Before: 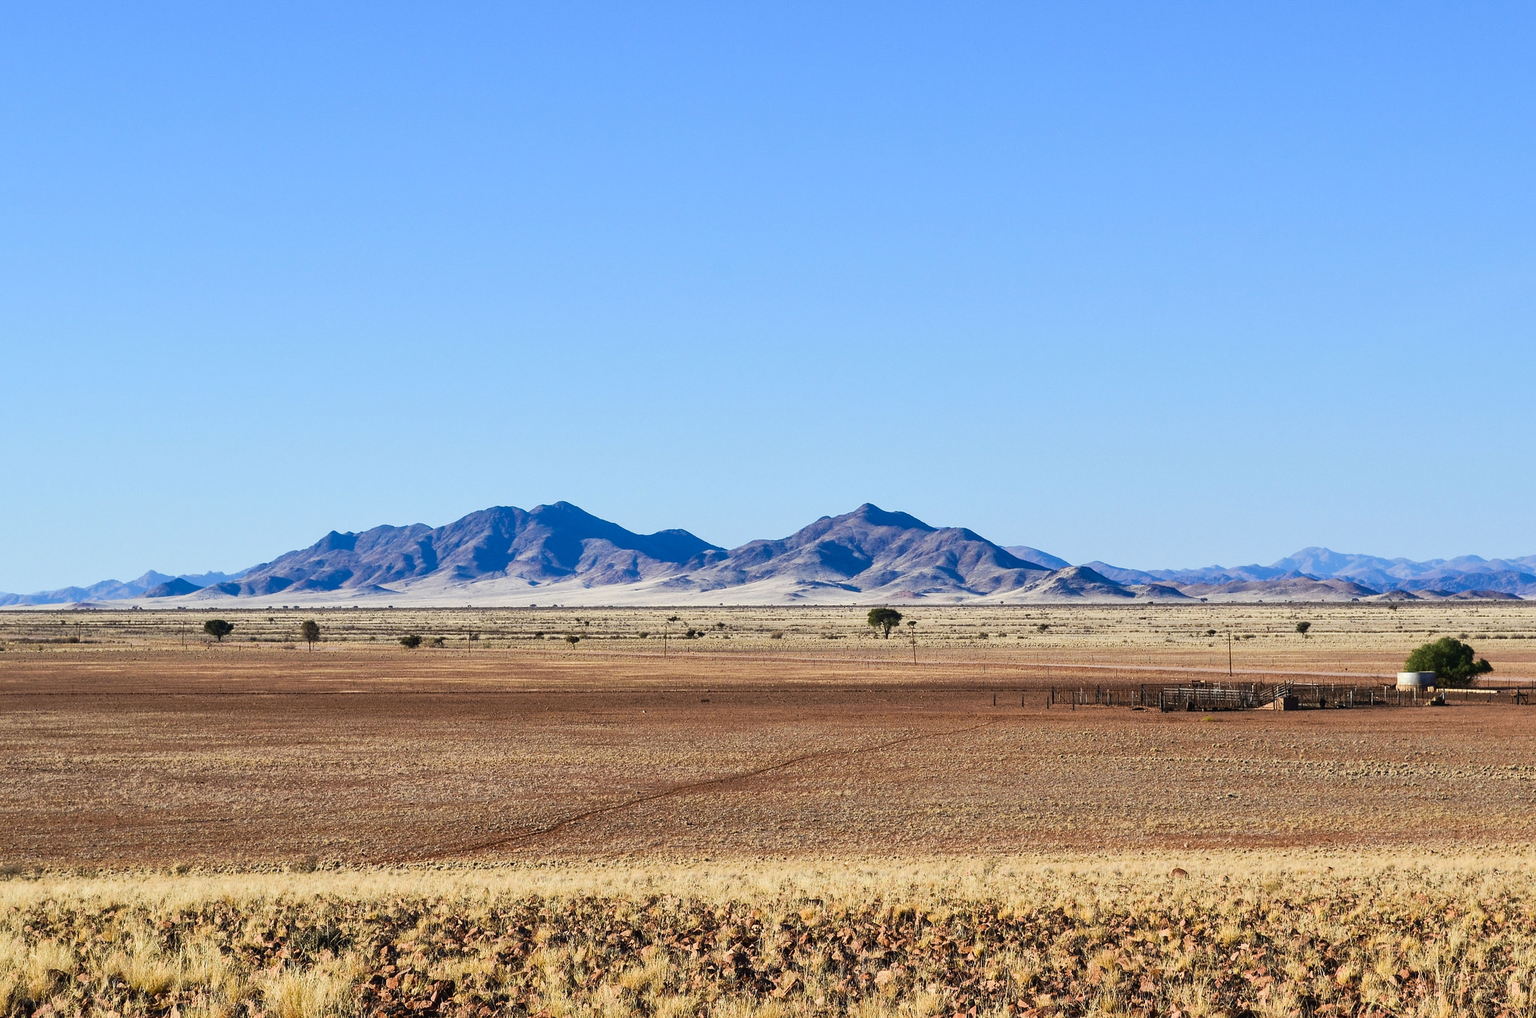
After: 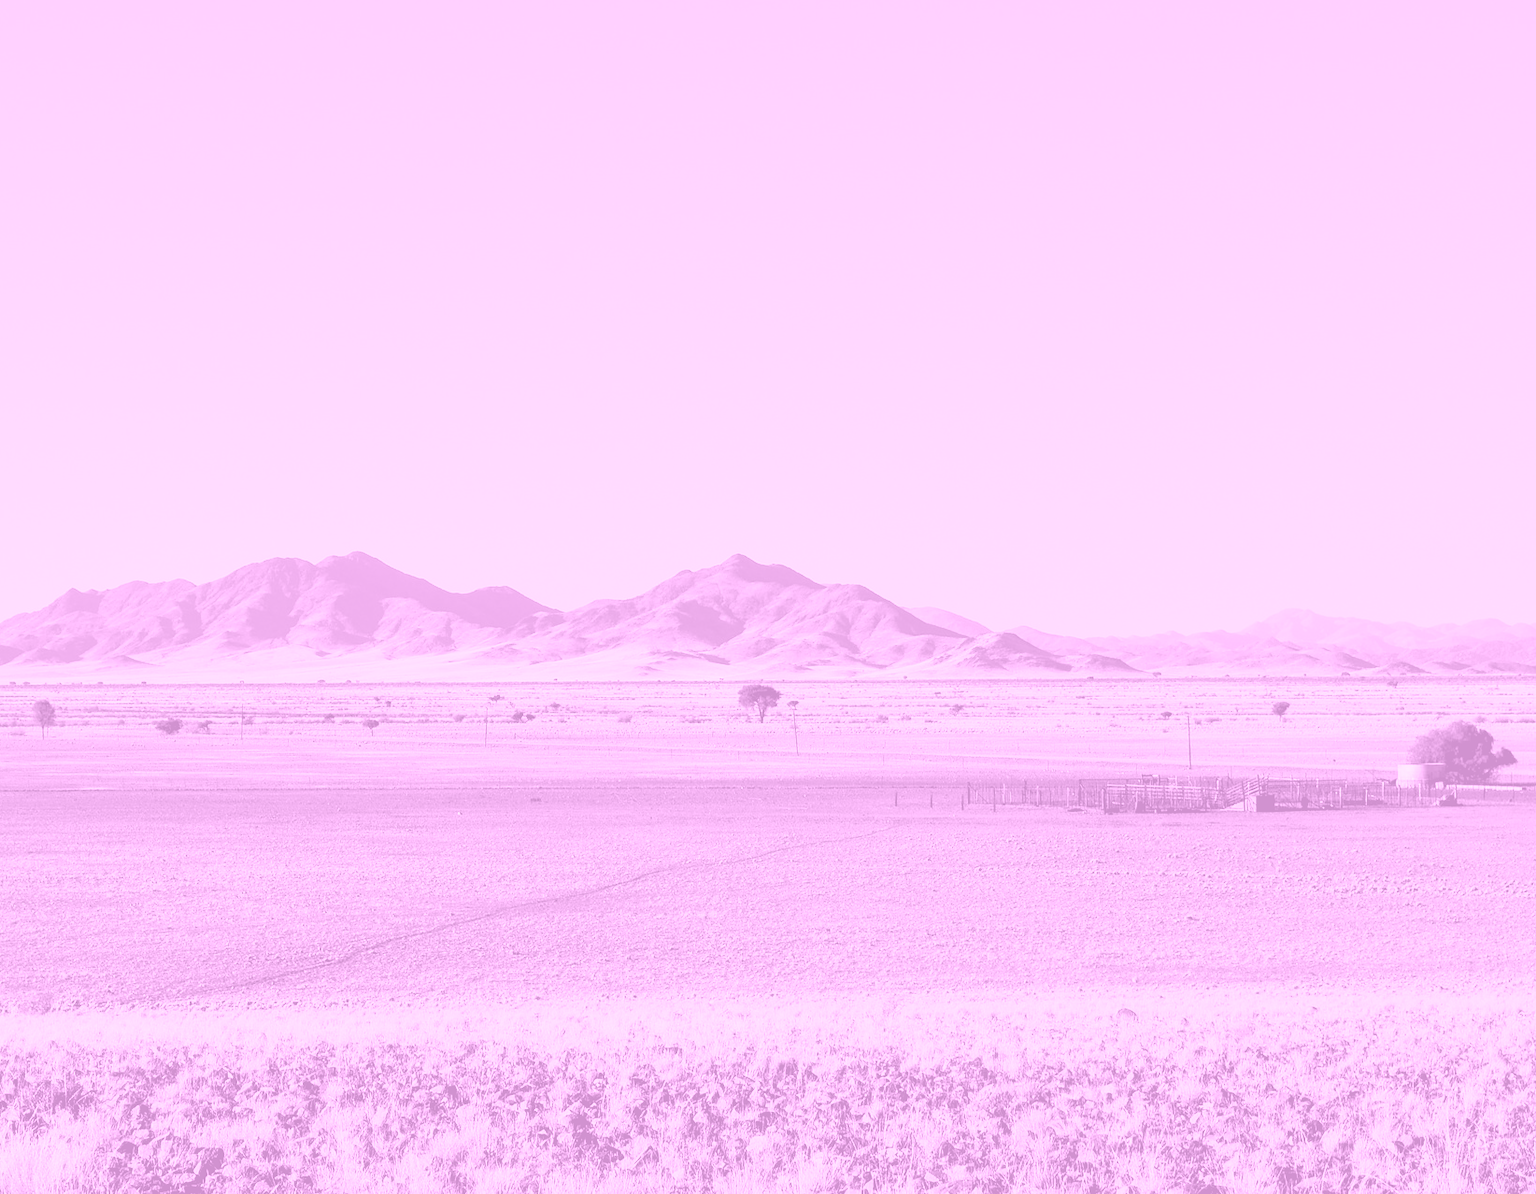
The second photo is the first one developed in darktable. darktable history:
colorize: hue 331.2°, saturation 75%, source mix 30.28%, lightness 70.52%, version 1
crop and rotate: left 17.959%, top 5.771%, right 1.742%
white balance: red 0.976, blue 1.04
rgb levels: levels [[0.01, 0.419, 0.839], [0, 0.5, 1], [0, 0.5, 1]]
